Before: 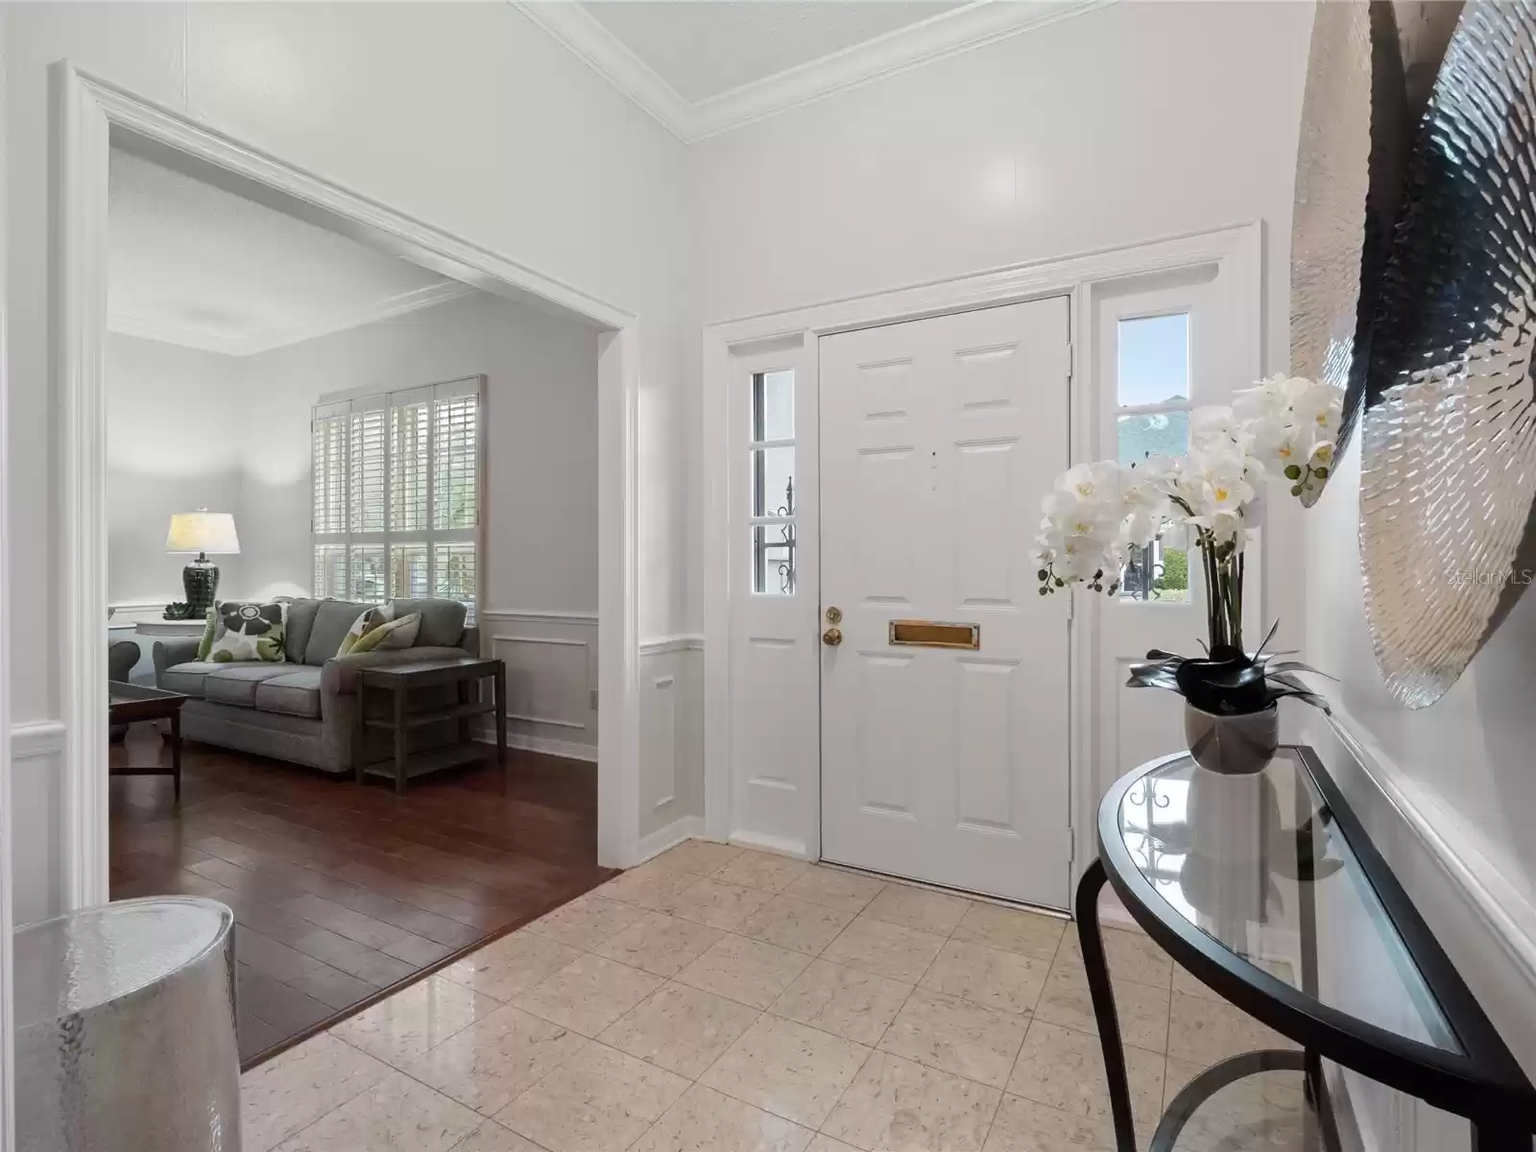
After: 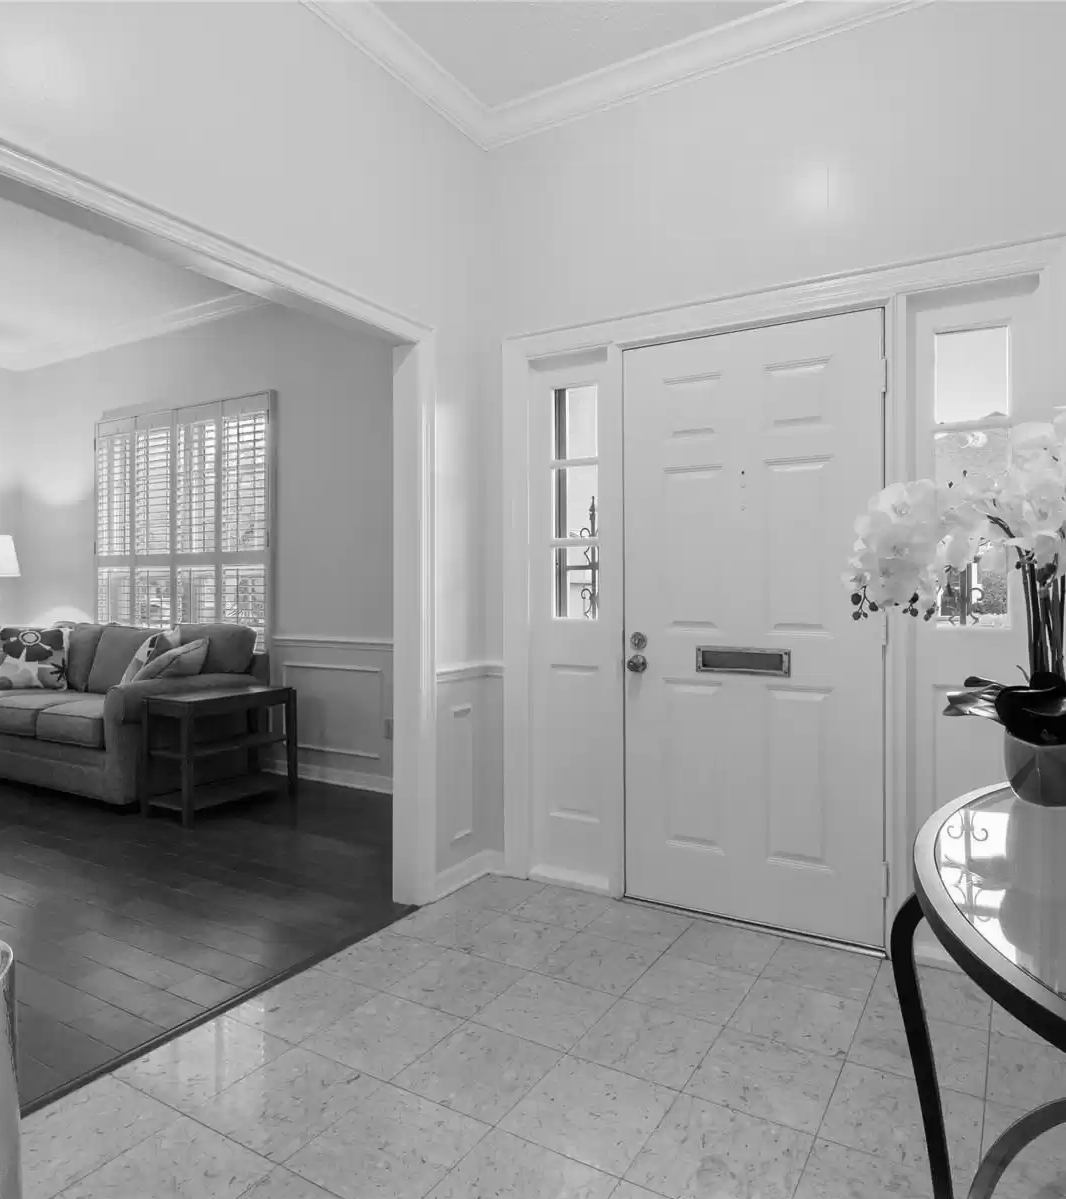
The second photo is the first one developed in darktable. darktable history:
monochrome: a -11.7, b 1.62, size 0.5, highlights 0.38
crop and rotate: left 14.385%, right 18.948%
